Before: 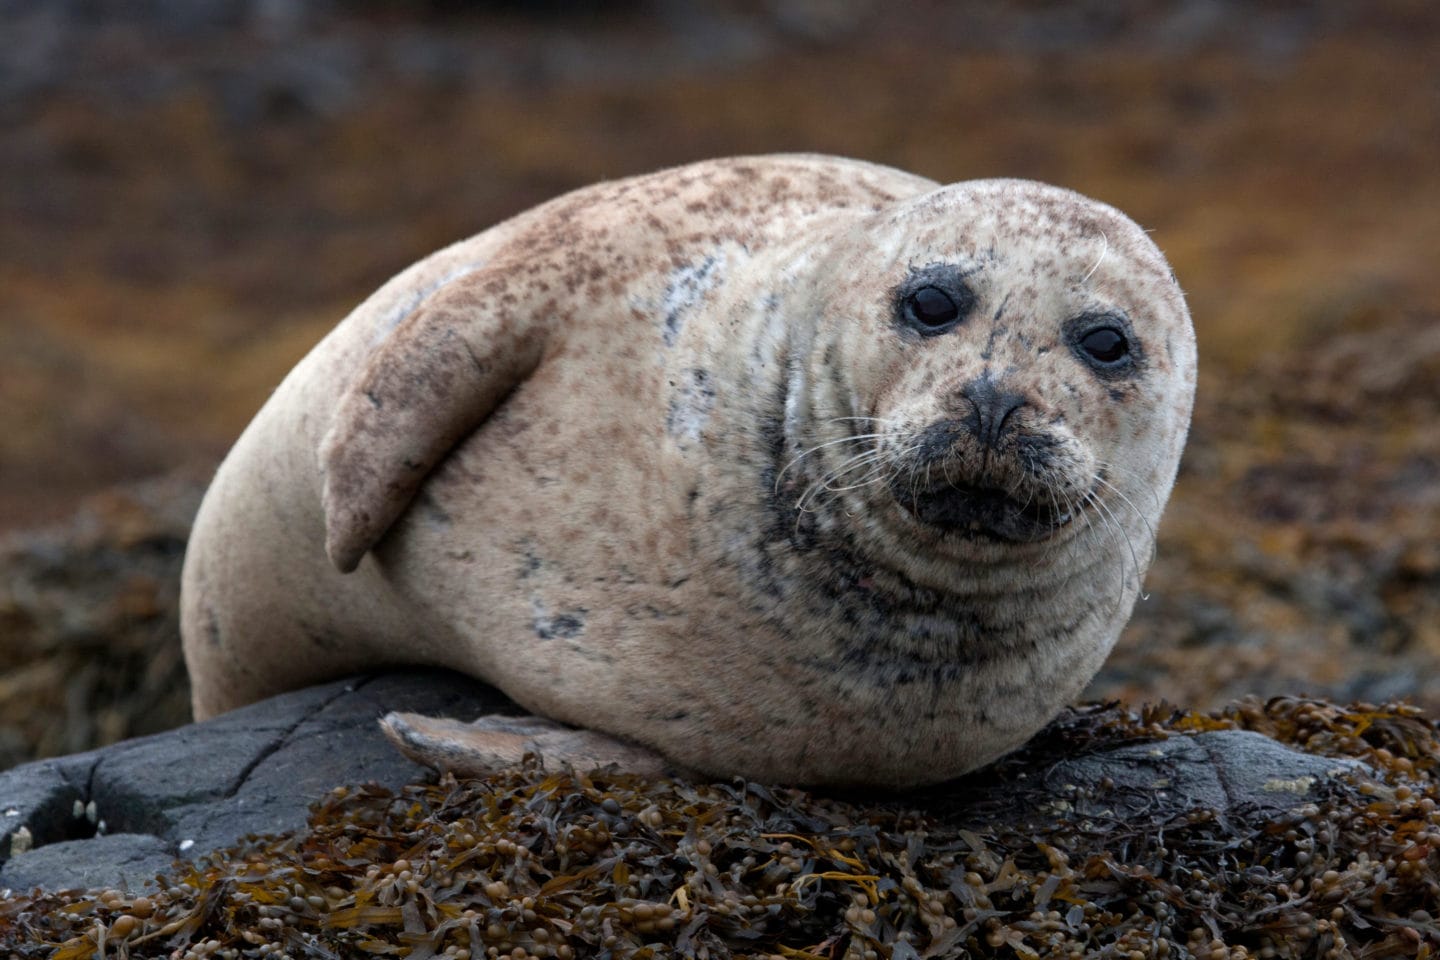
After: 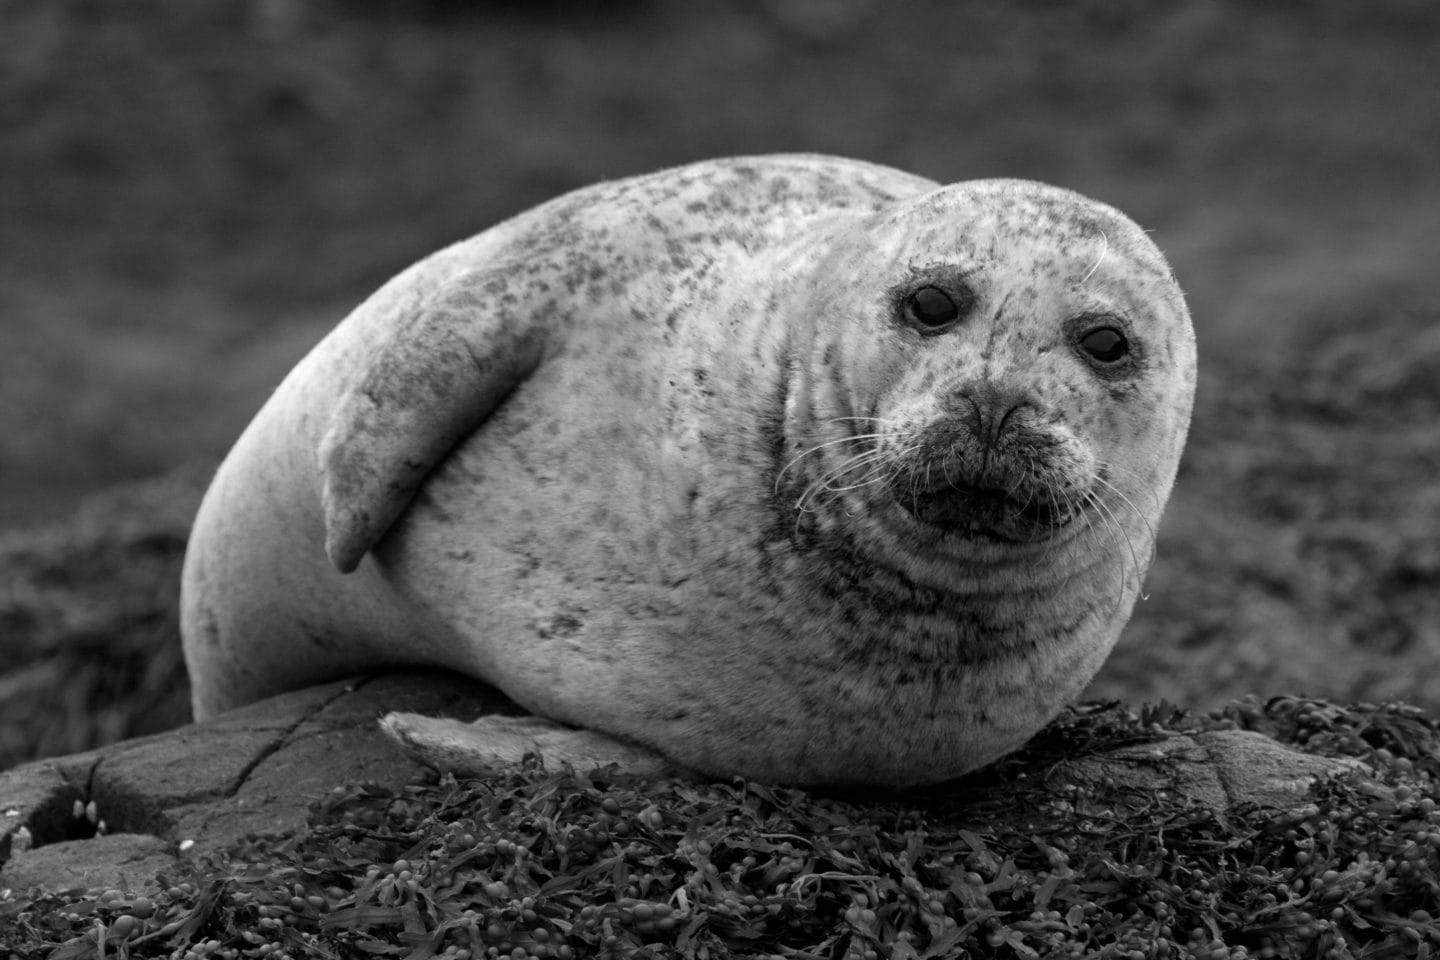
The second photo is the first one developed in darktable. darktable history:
monochrome: a 1.94, b -0.638
contrast brightness saturation: saturation -0.05
